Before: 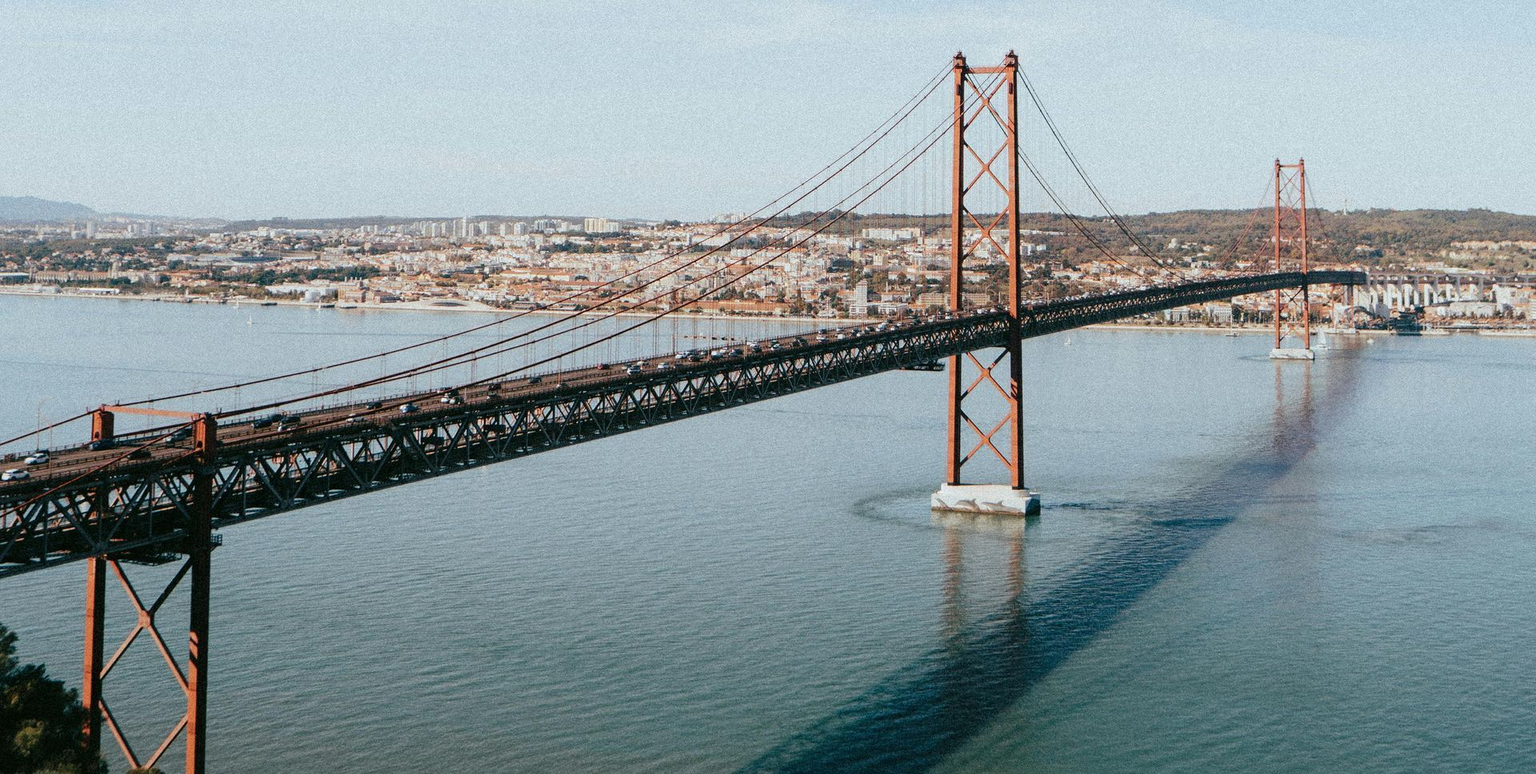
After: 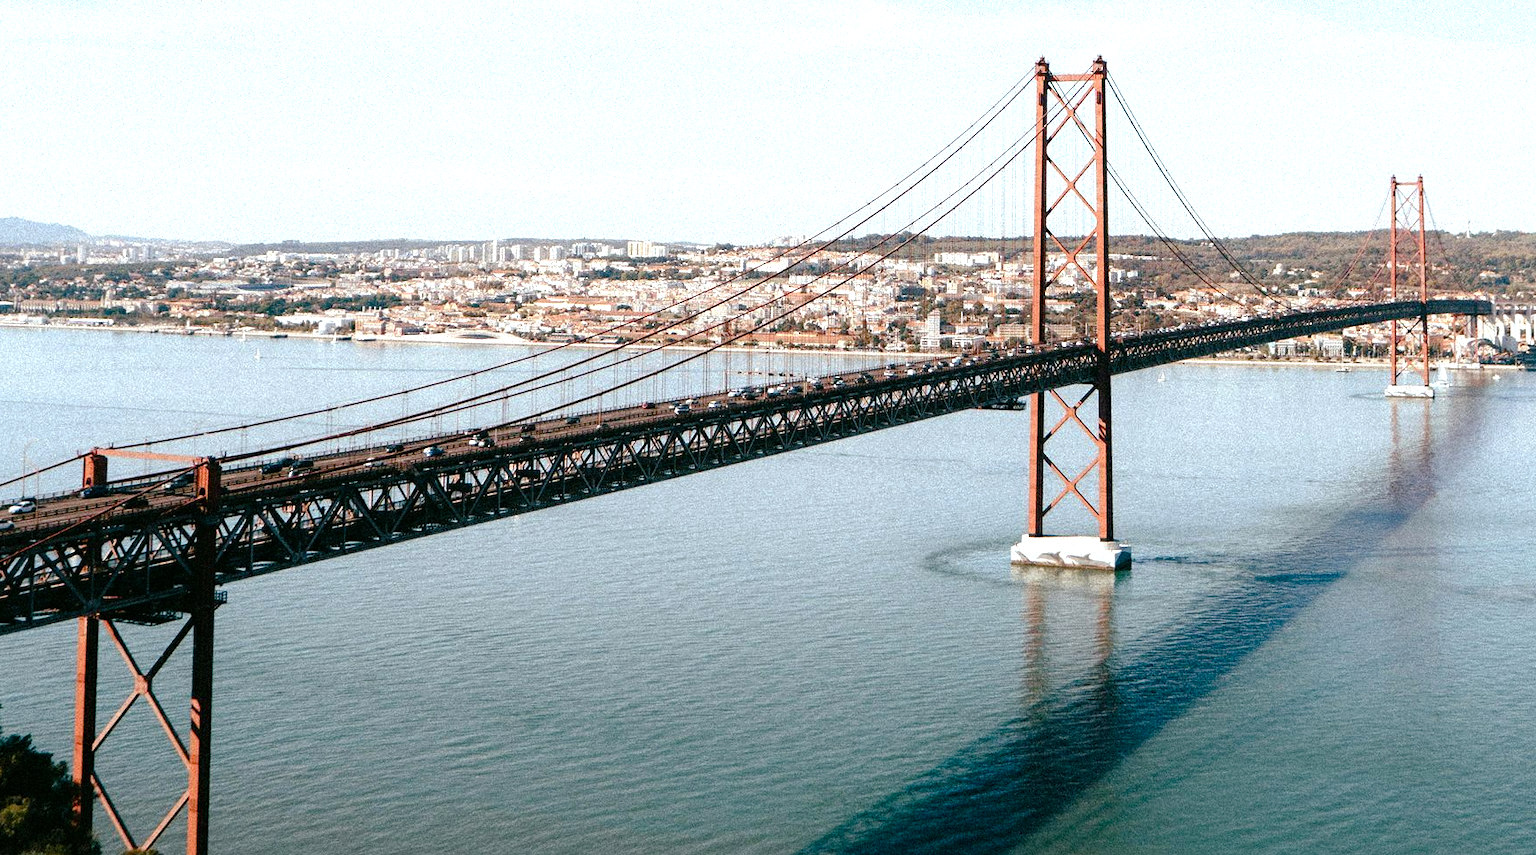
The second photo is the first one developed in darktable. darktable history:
color balance rgb: highlights gain › chroma 0.167%, highlights gain › hue 330.58°, global offset › hue 171.76°, perceptual saturation grading › global saturation 25.465%, perceptual saturation grading › highlights -50.034%, perceptual saturation grading › shadows 31.008%
base curve: curves: ch0 [(0, 0) (0.74, 0.67) (1, 1)], preserve colors none
crop and rotate: left 1.111%, right 8.381%
tone equalizer: -8 EV -0.779 EV, -7 EV -0.678 EV, -6 EV -0.639 EV, -5 EV -0.394 EV, -3 EV 0.375 EV, -2 EV 0.6 EV, -1 EV 0.677 EV, +0 EV 0.754 EV
